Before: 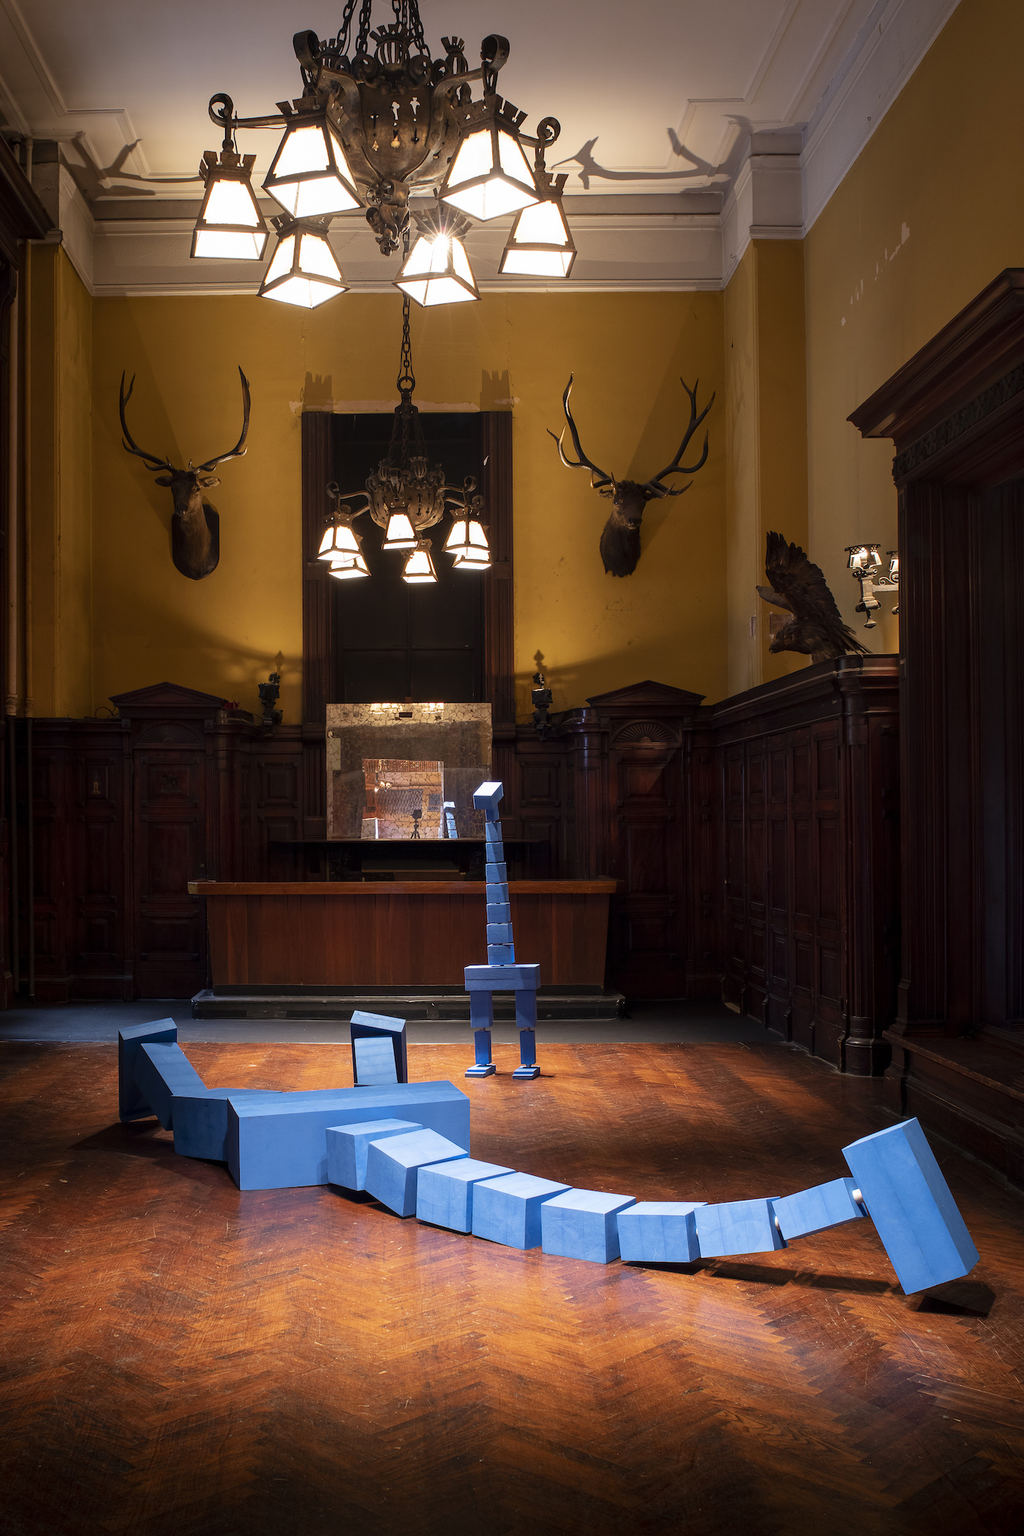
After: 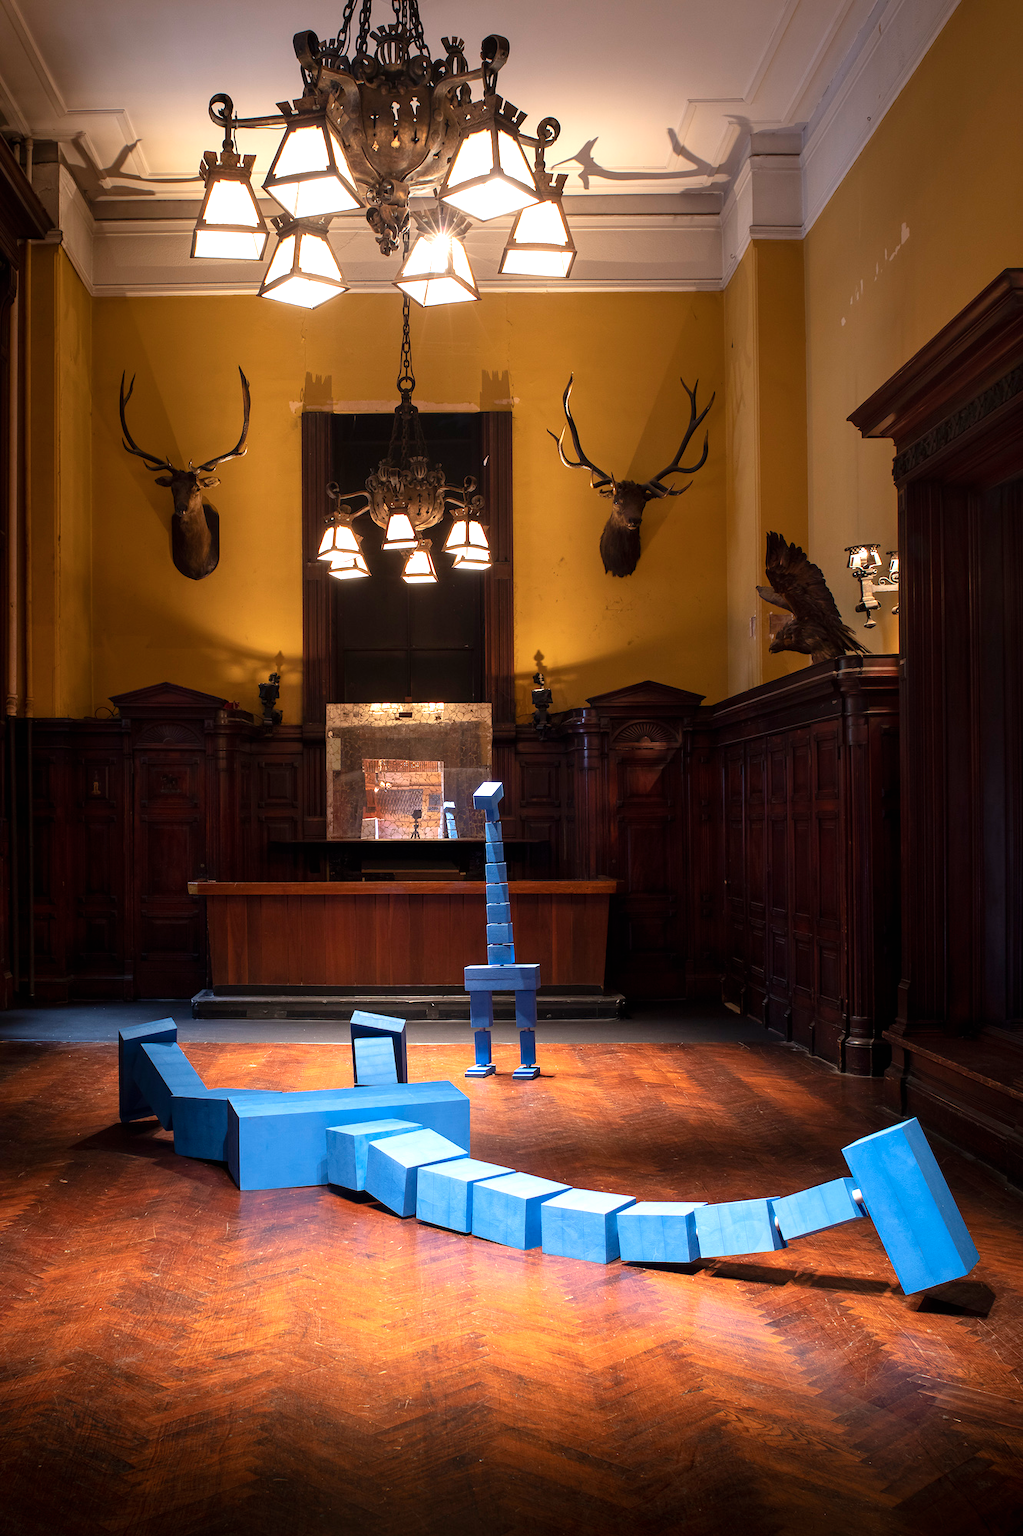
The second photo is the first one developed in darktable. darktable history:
color balance rgb: on, module defaults
exposure: black level correction 0, exposure 0.5 EV, compensate highlight preservation false
tone equalizer: -8 EV 0.06 EV, smoothing diameter 25%, edges refinement/feathering 10, preserve details guided filter
